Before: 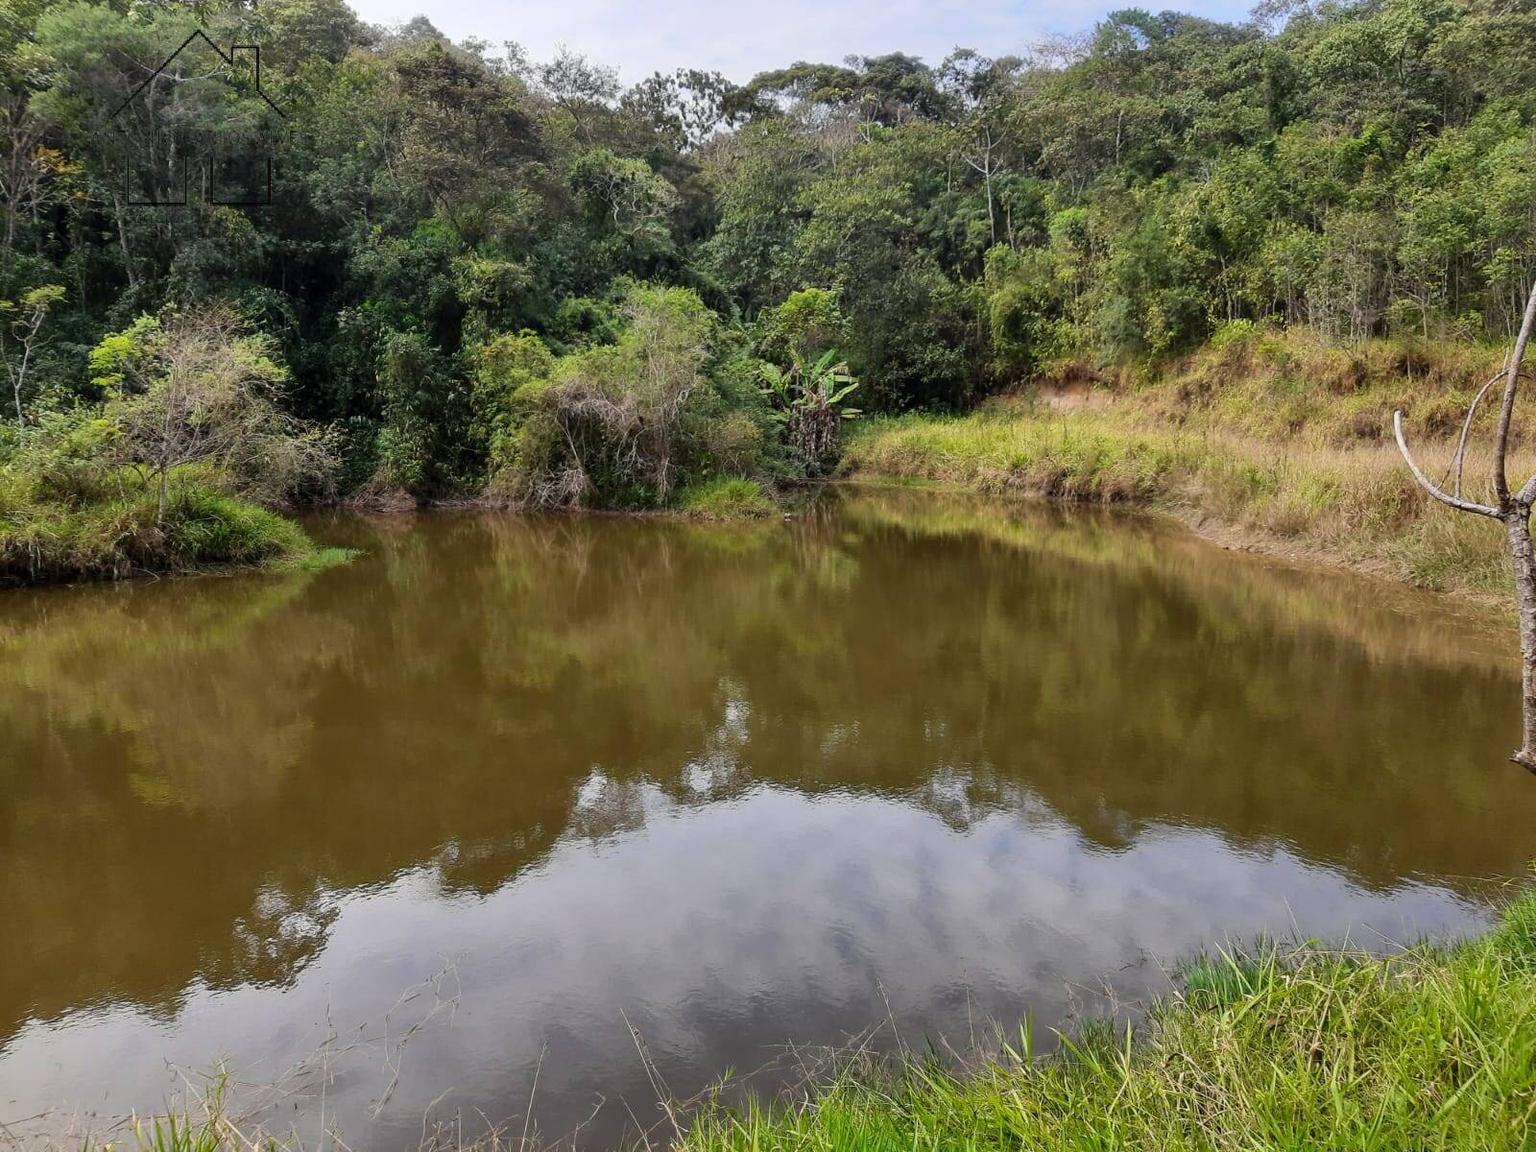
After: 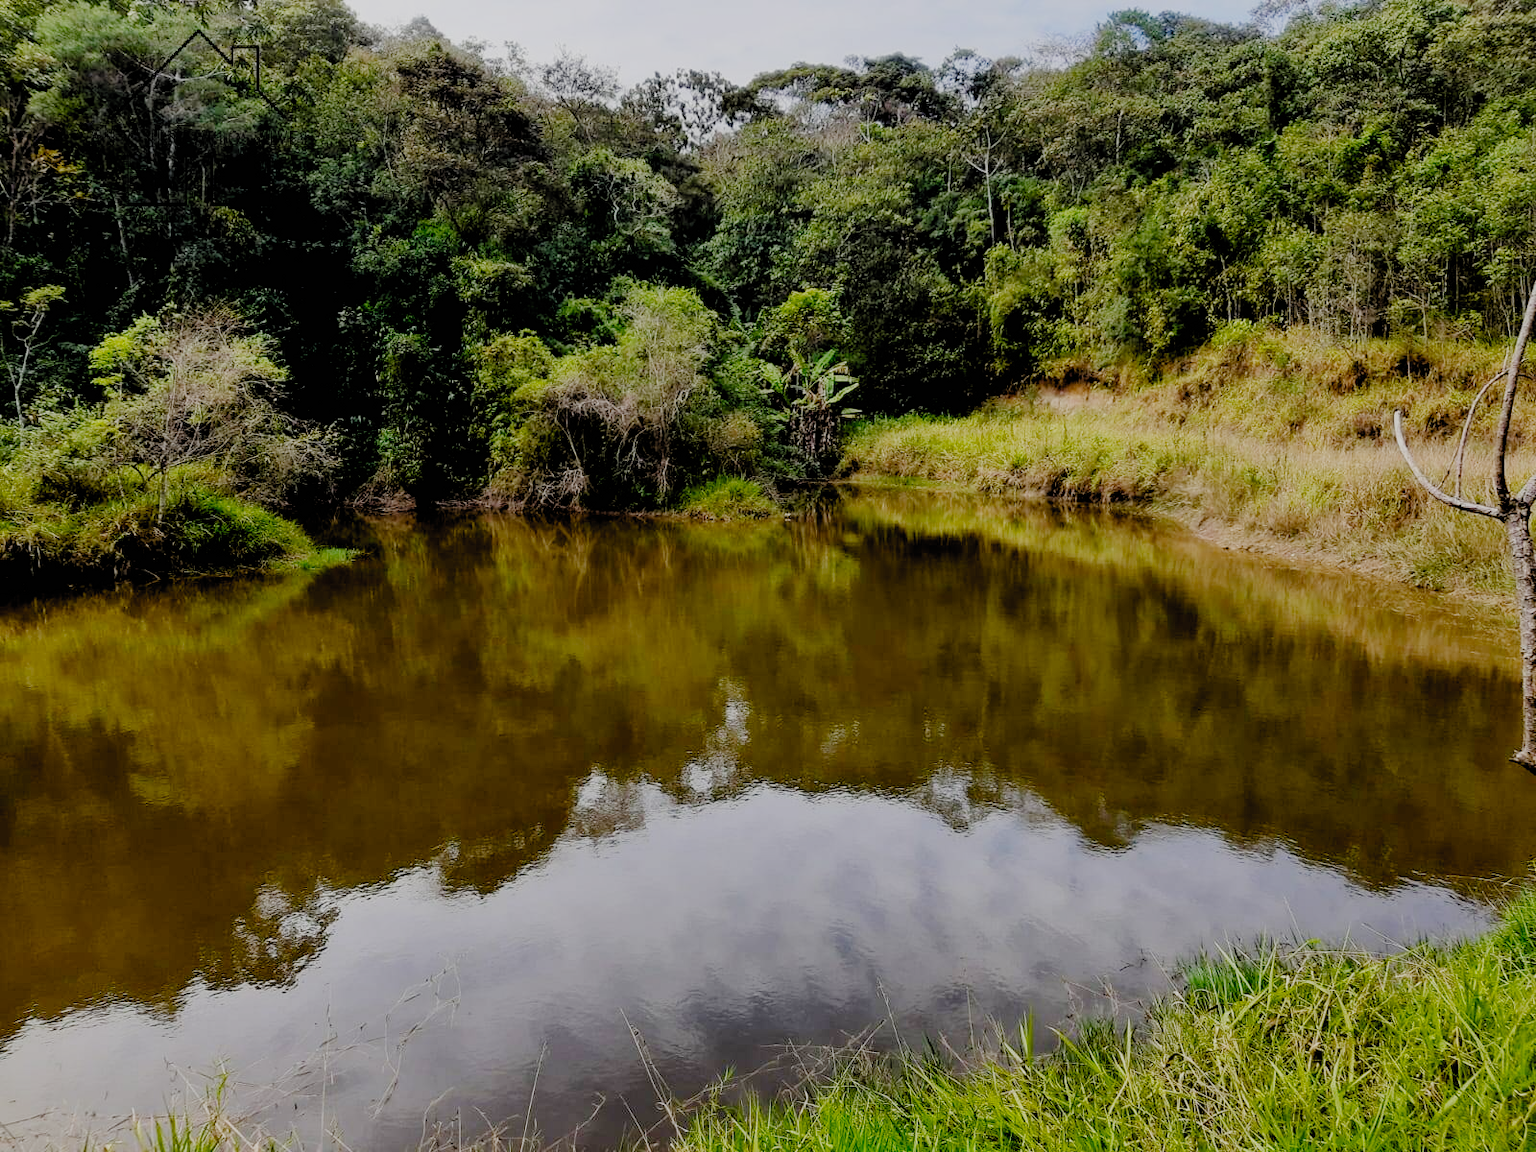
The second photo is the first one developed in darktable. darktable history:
contrast equalizer: octaves 7, y [[0.6 ×6], [0.55 ×6], [0 ×6], [0 ×6], [0 ×6]], mix -0.2
filmic rgb: black relative exposure -2.85 EV, white relative exposure 4.56 EV, hardness 1.77, contrast 1.25, preserve chrominance no, color science v5 (2021)
